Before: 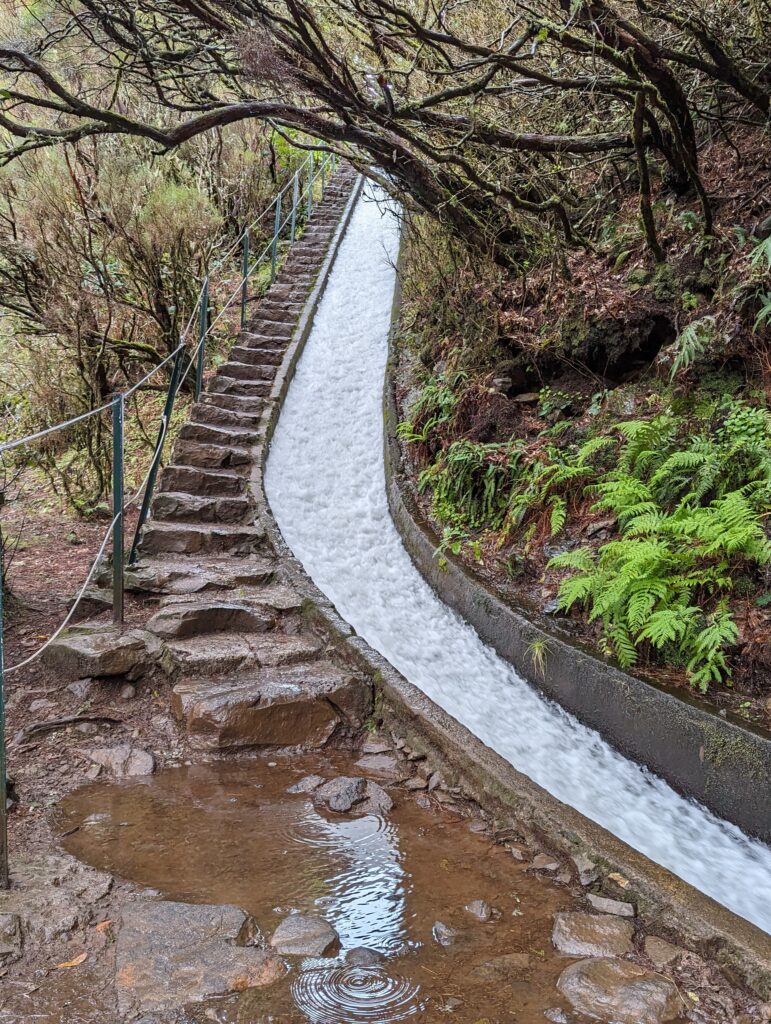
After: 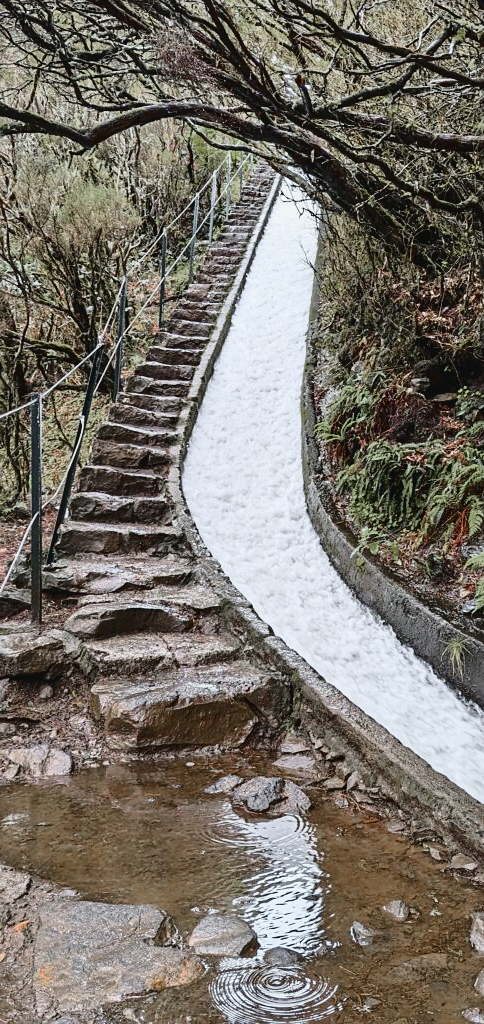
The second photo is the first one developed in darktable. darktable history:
sharpen: amount 0.2
tone curve: curves: ch0 [(0, 0.032) (0.078, 0.052) (0.236, 0.168) (0.43, 0.472) (0.508, 0.566) (0.66, 0.754) (0.79, 0.883) (0.994, 0.974)]; ch1 [(0, 0) (0.161, 0.092) (0.35, 0.33) (0.379, 0.401) (0.456, 0.456) (0.508, 0.501) (0.547, 0.531) (0.573, 0.563) (0.625, 0.602) (0.718, 0.734) (1, 1)]; ch2 [(0, 0) (0.369, 0.427) (0.44, 0.434) (0.502, 0.501) (0.54, 0.537) (0.586, 0.59) (0.621, 0.604) (1, 1)], color space Lab, independent channels, preserve colors none
crop: left 10.644%, right 26.528%
color zones: curves: ch0 [(0, 0.48) (0.209, 0.398) (0.305, 0.332) (0.429, 0.493) (0.571, 0.5) (0.714, 0.5) (0.857, 0.5) (1, 0.48)]; ch1 [(0, 0.736) (0.143, 0.625) (0.225, 0.371) (0.429, 0.256) (0.571, 0.241) (0.714, 0.213) (0.857, 0.48) (1, 0.736)]; ch2 [(0, 0.448) (0.143, 0.498) (0.286, 0.5) (0.429, 0.5) (0.571, 0.5) (0.714, 0.5) (0.857, 0.5) (1, 0.448)]
